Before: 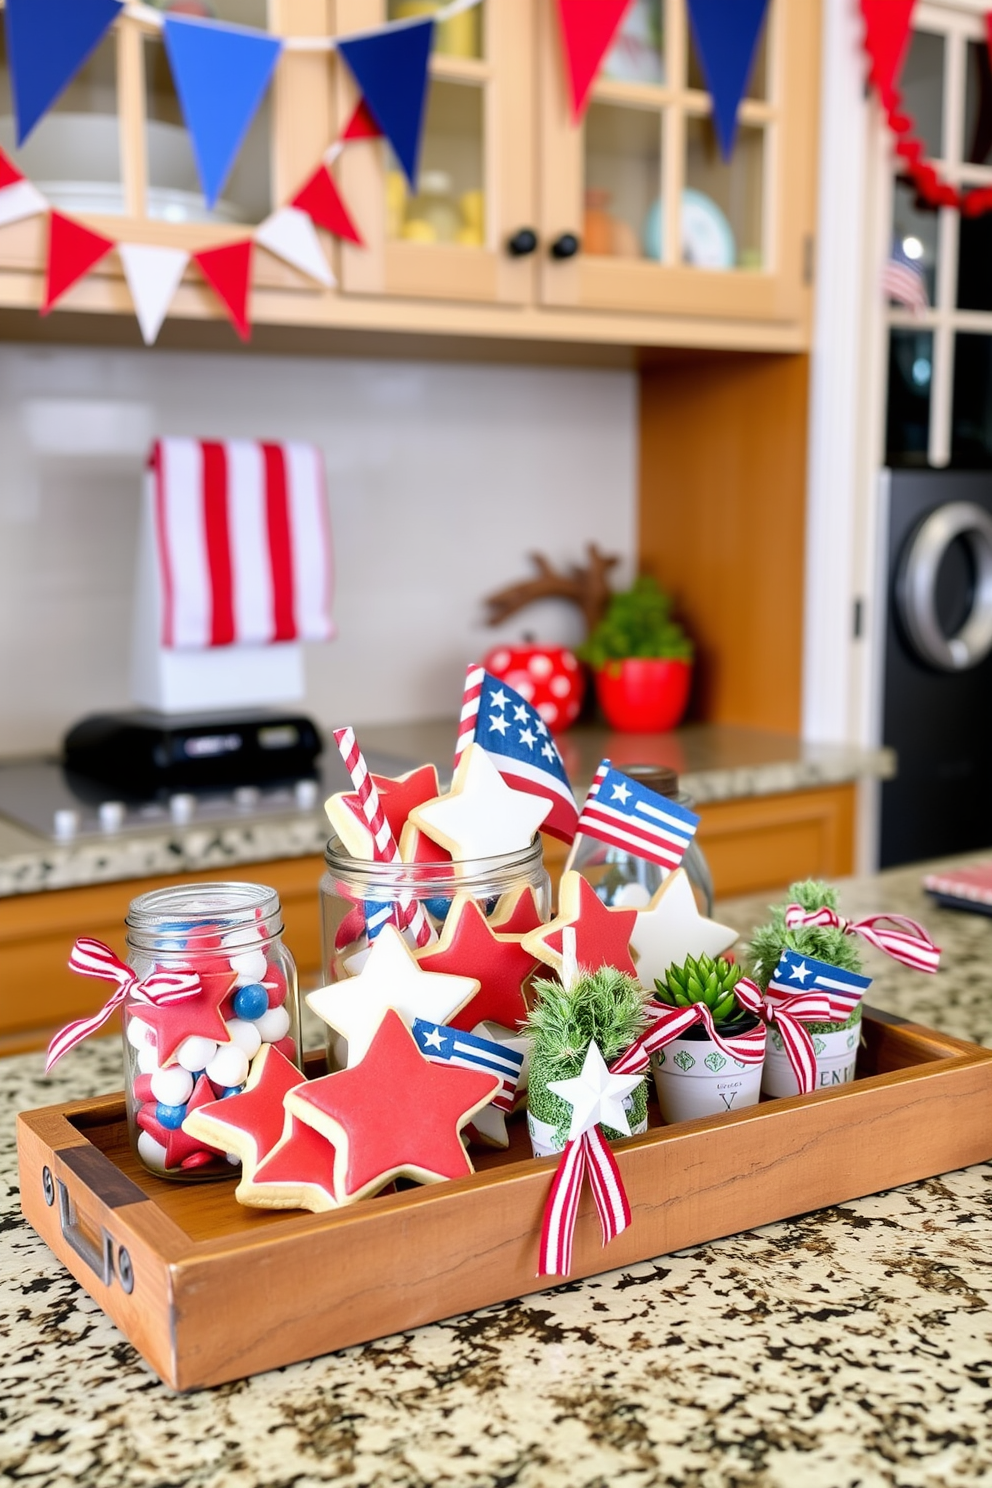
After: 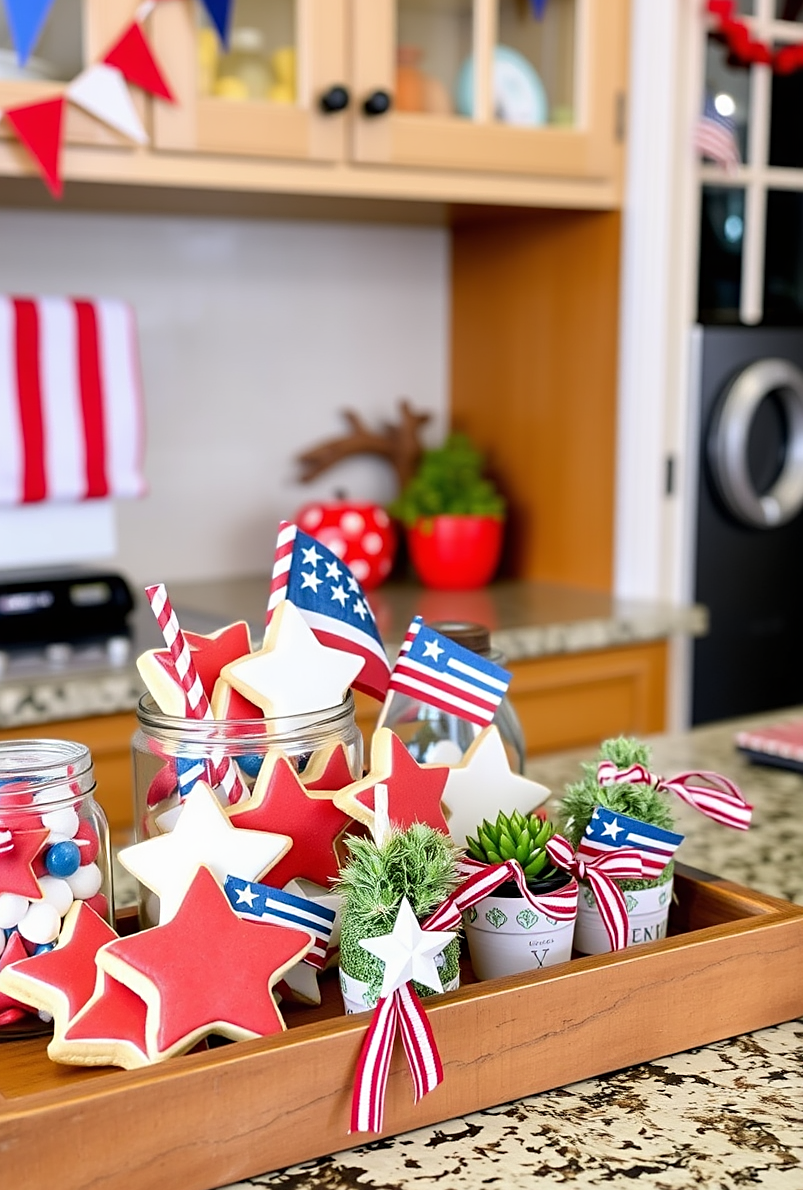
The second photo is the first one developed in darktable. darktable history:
crop: left 19.021%, top 9.667%, right 0%, bottom 9.639%
sharpen: radius 2.513, amount 0.324
